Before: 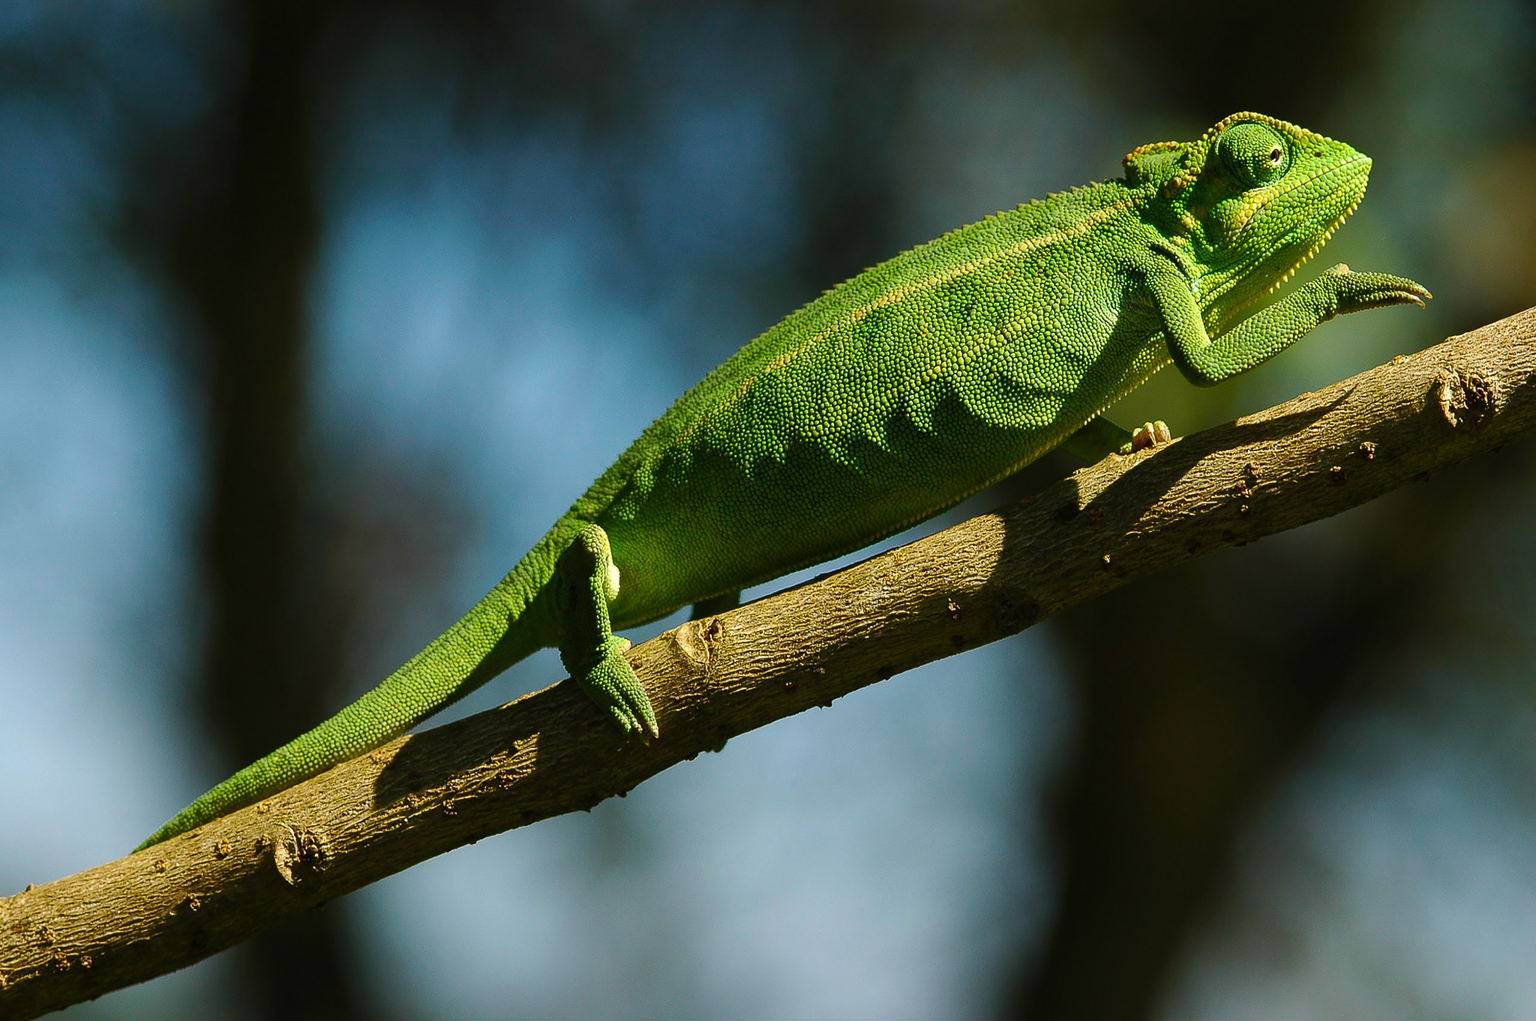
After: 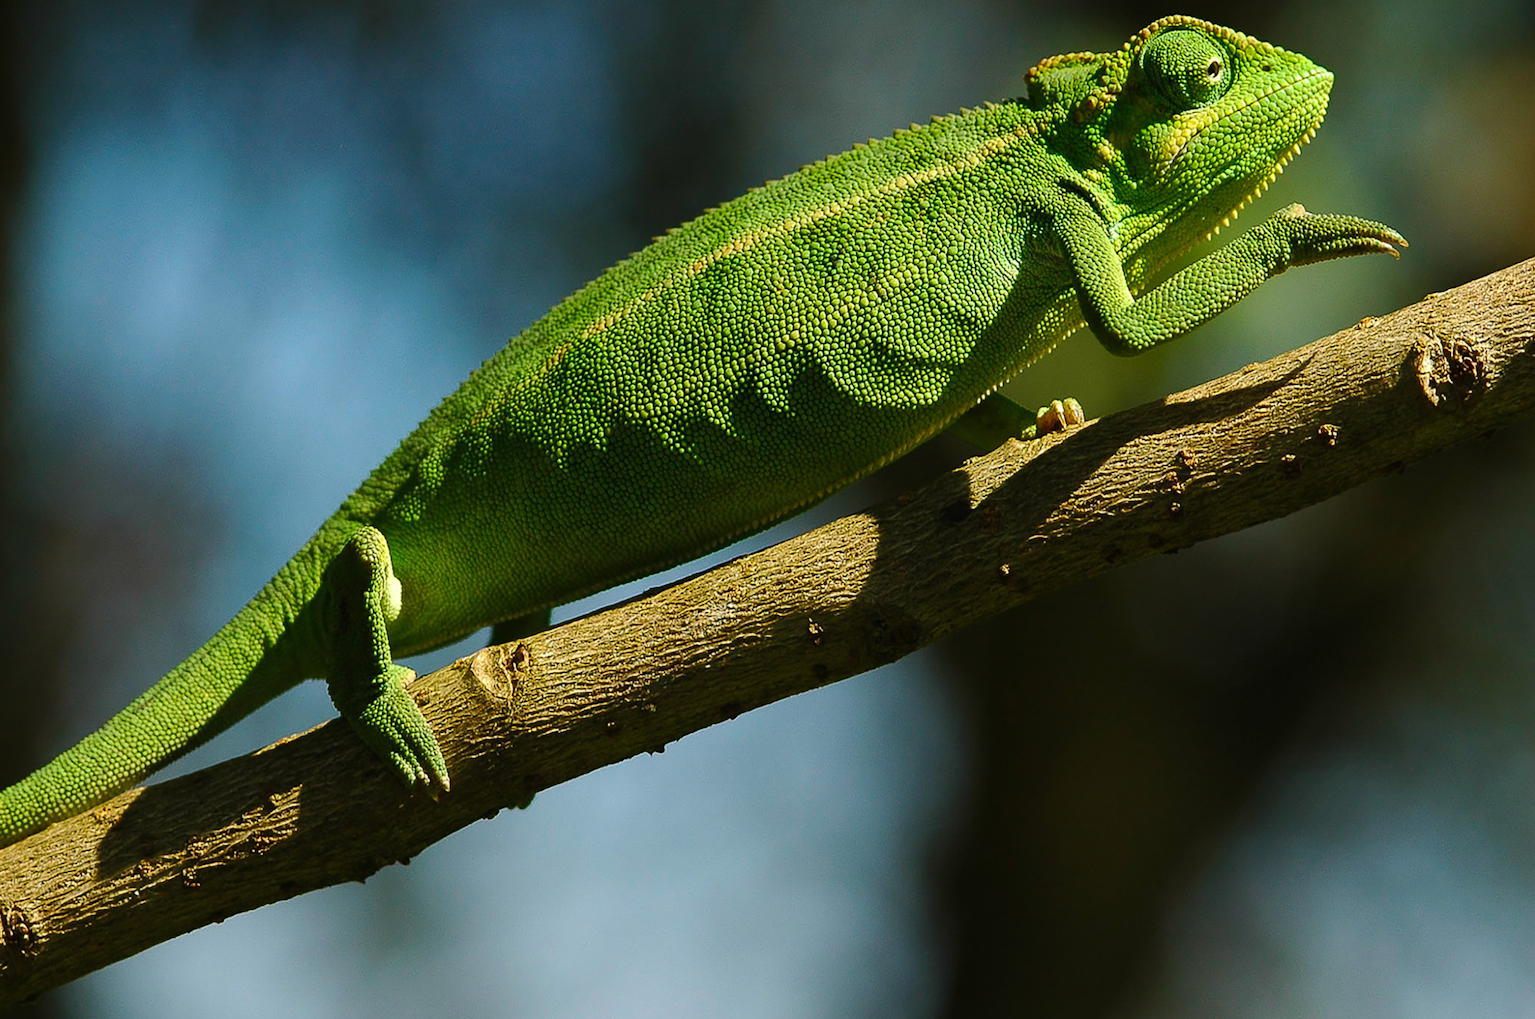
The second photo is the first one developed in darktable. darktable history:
crop: left 19.258%, top 9.764%, bottom 9.615%
